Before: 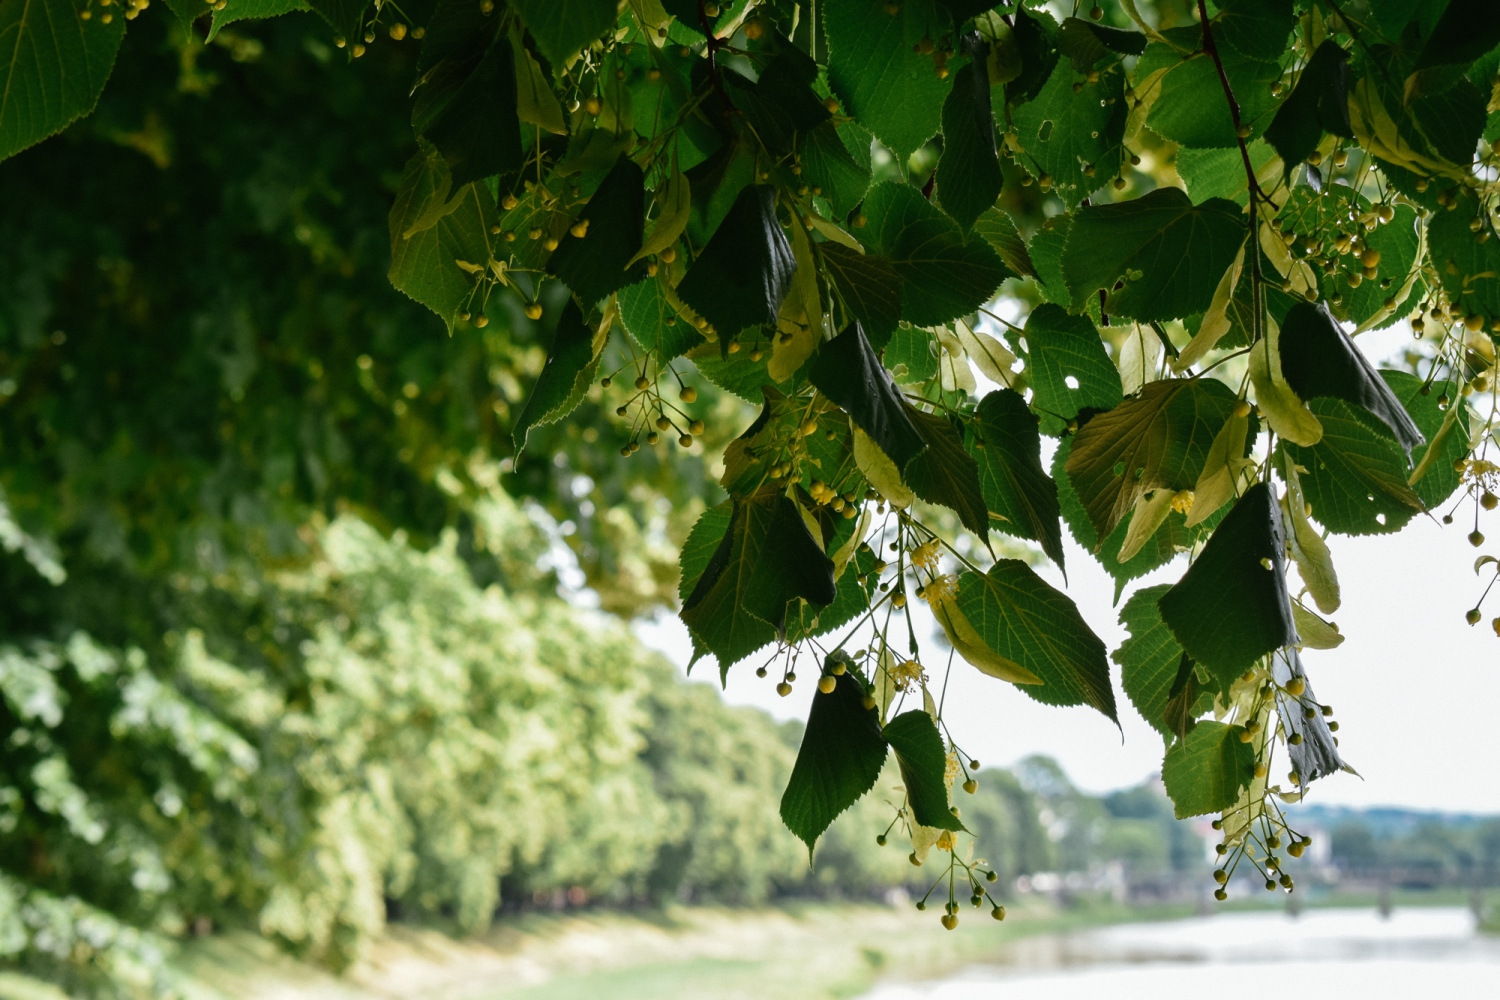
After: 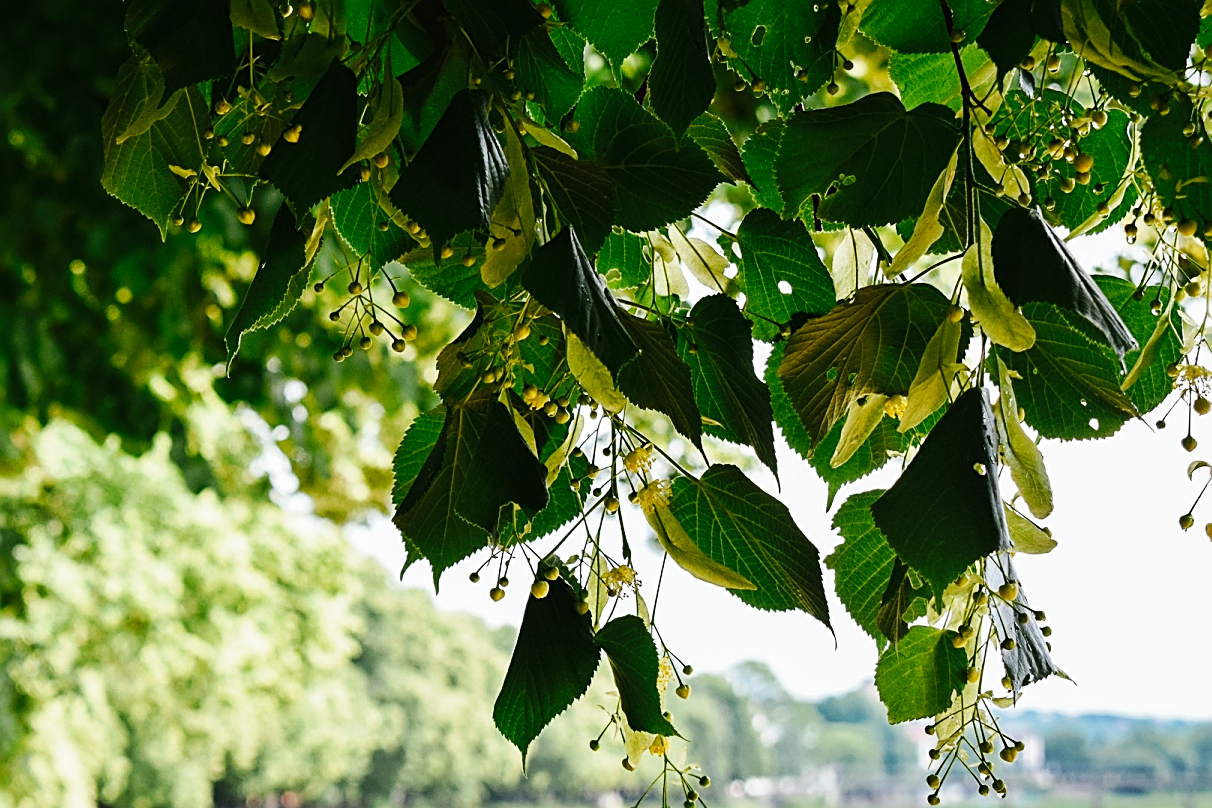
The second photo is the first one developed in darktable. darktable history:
crop: left 19.159%, top 9.58%, bottom 9.58%
sharpen: amount 0.901
base curve: curves: ch0 [(0, 0) (0.032, 0.025) (0.121, 0.166) (0.206, 0.329) (0.605, 0.79) (1, 1)], preserve colors none
